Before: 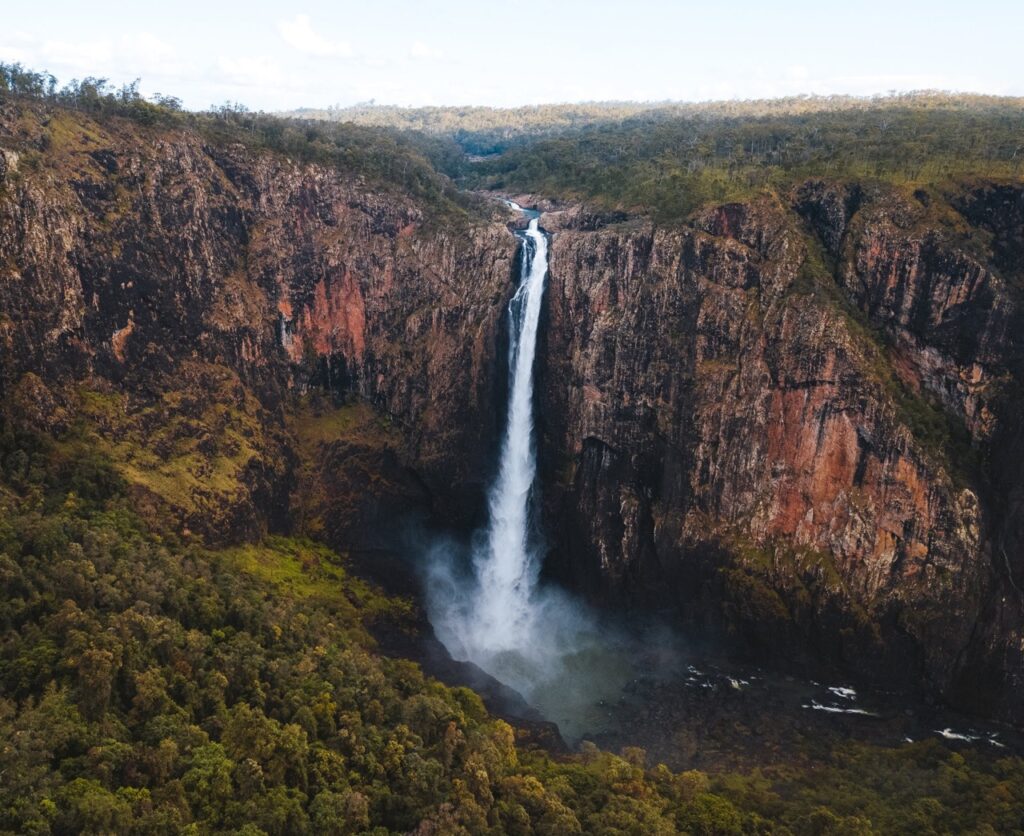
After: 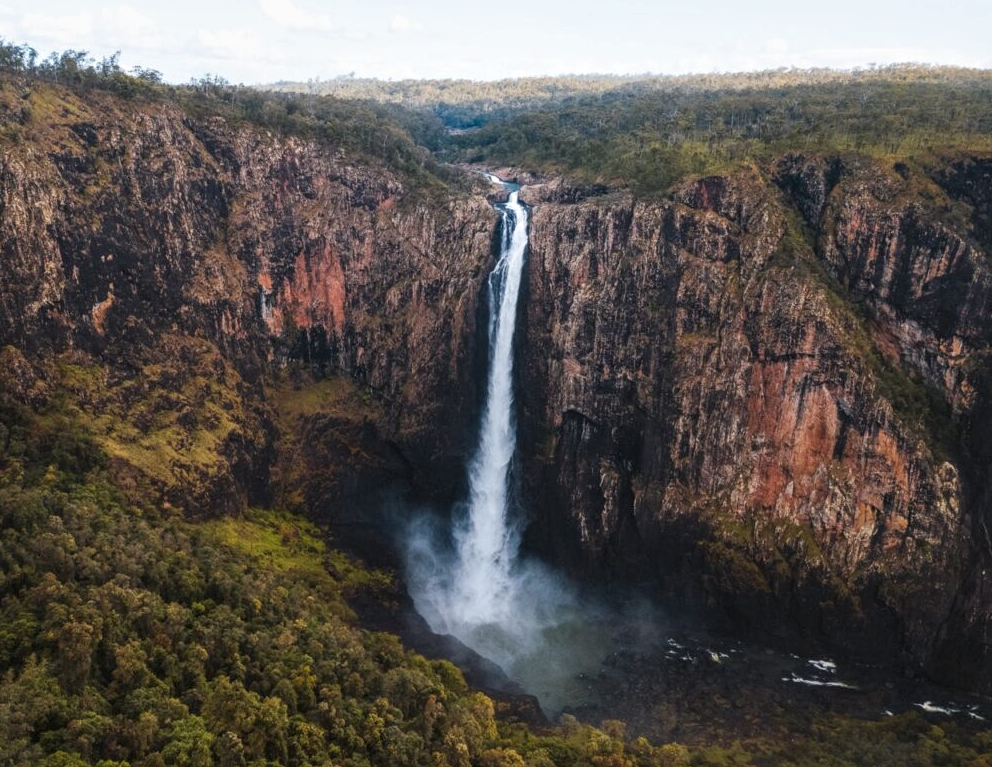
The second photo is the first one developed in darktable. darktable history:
local contrast: on, module defaults
crop: left 1.964%, top 3.251%, right 1.122%, bottom 4.933%
